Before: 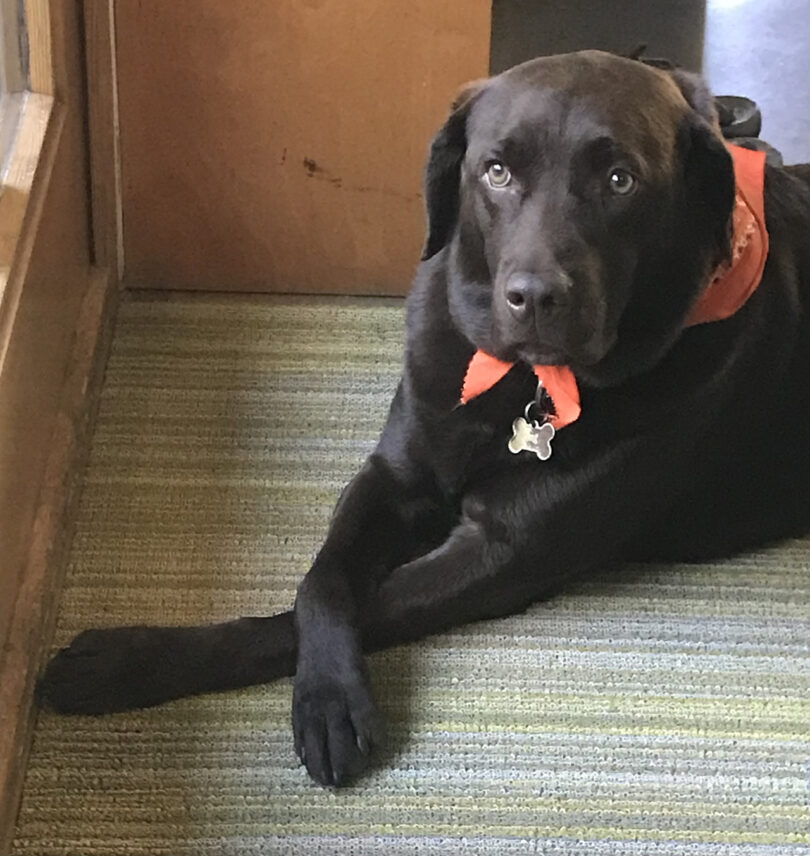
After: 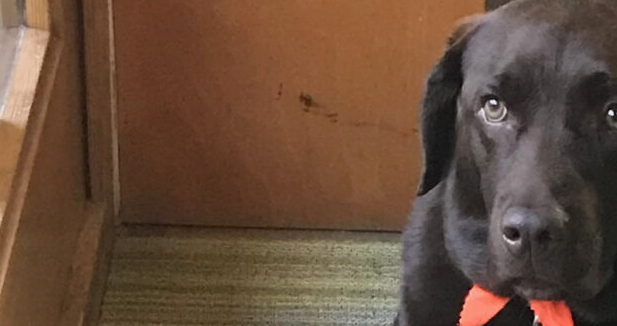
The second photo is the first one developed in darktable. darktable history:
crop: left 0.579%, top 7.627%, right 23.167%, bottom 54.275%
exposure: exposure -0.242 EV, compensate highlight preservation false
